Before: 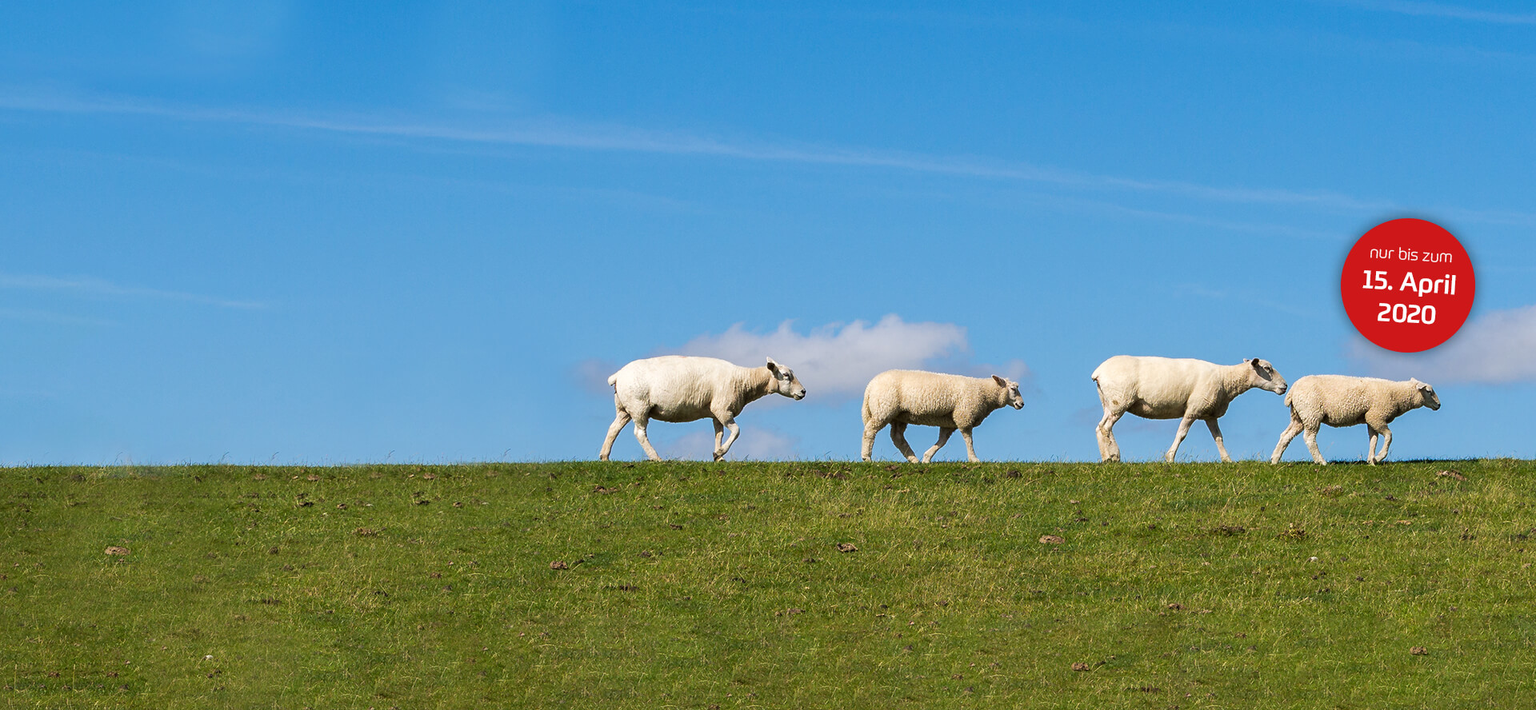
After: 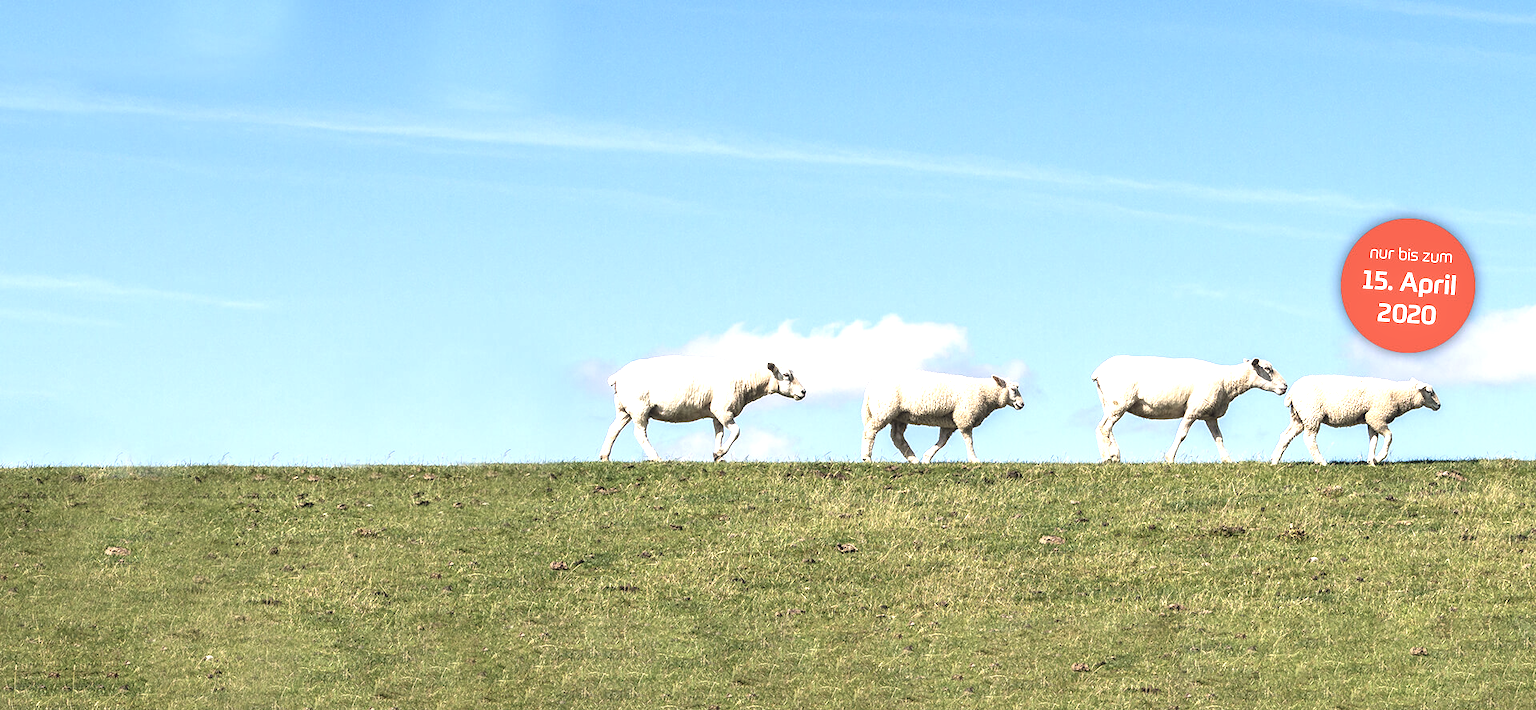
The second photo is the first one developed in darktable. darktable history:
color balance rgb: shadows lift › hue 87.51°, highlights gain › chroma 1.62%, highlights gain › hue 55.1°, global offset › chroma 0.06%, global offset › hue 253.66°, linear chroma grading › global chroma 0.5%
exposure: black level correction 0, exposure 1.2 EV, compensate highlight preservation false
contrast brightness saturation: contrast 0.1, saturation -0.36
local contrast: on, module defaults
